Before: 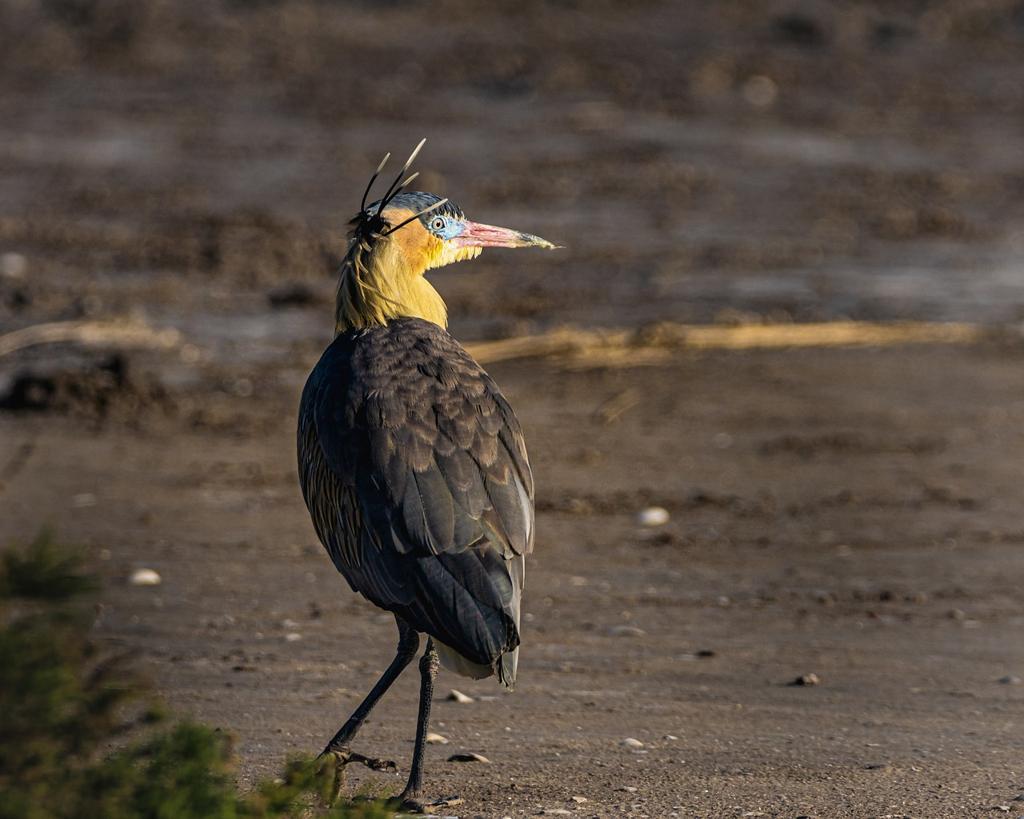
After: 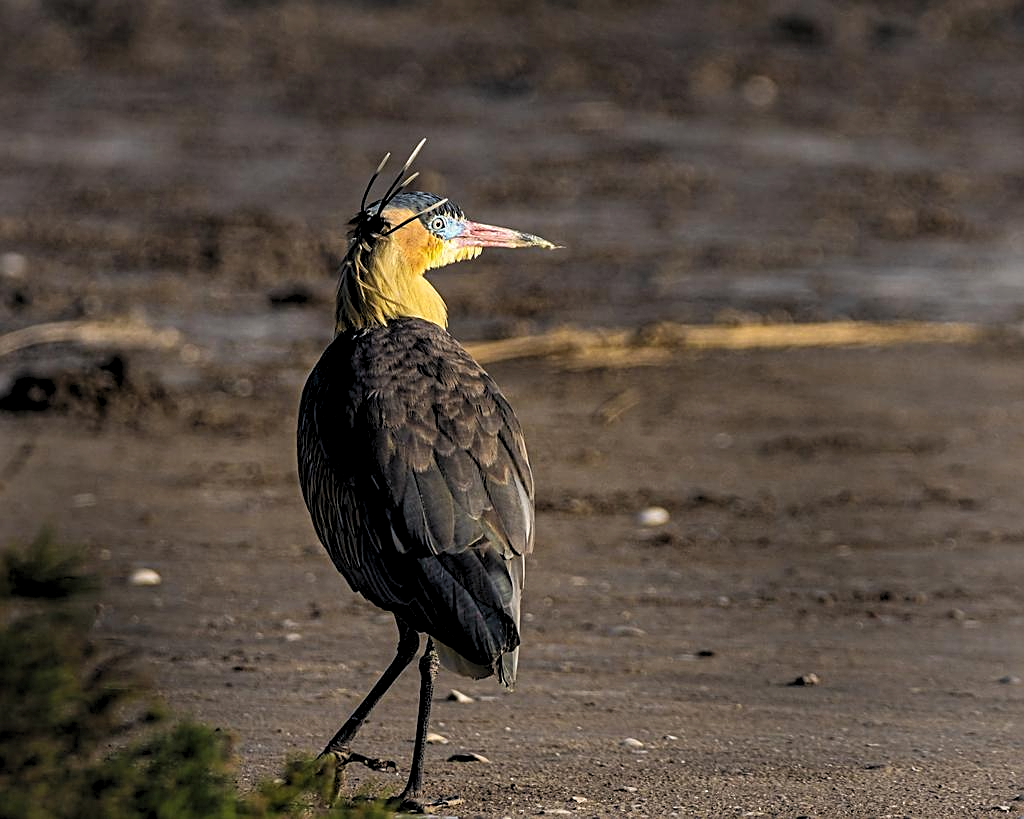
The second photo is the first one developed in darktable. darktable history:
sharpen: on, module defaults
levels: levels [0.073, 0.497, 0.972]
